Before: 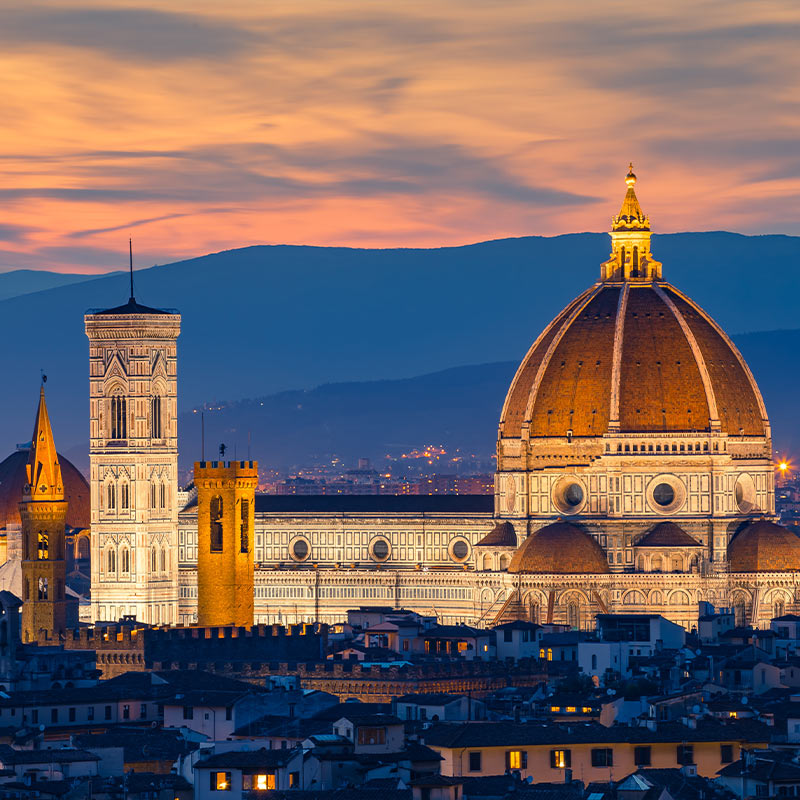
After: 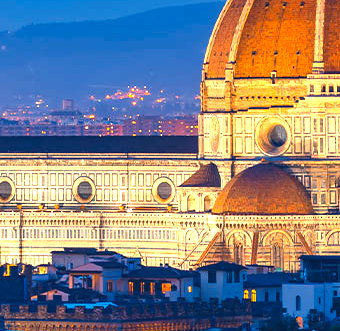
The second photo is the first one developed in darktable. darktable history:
crop: left 37.014%, top 44.903%, right 20.481%, bottom 13.721%
contrast brightness saturation: saturation 0.176
exposure: black level correction -0.001, exposure 1.114 EV, compensate highlight preservation false
